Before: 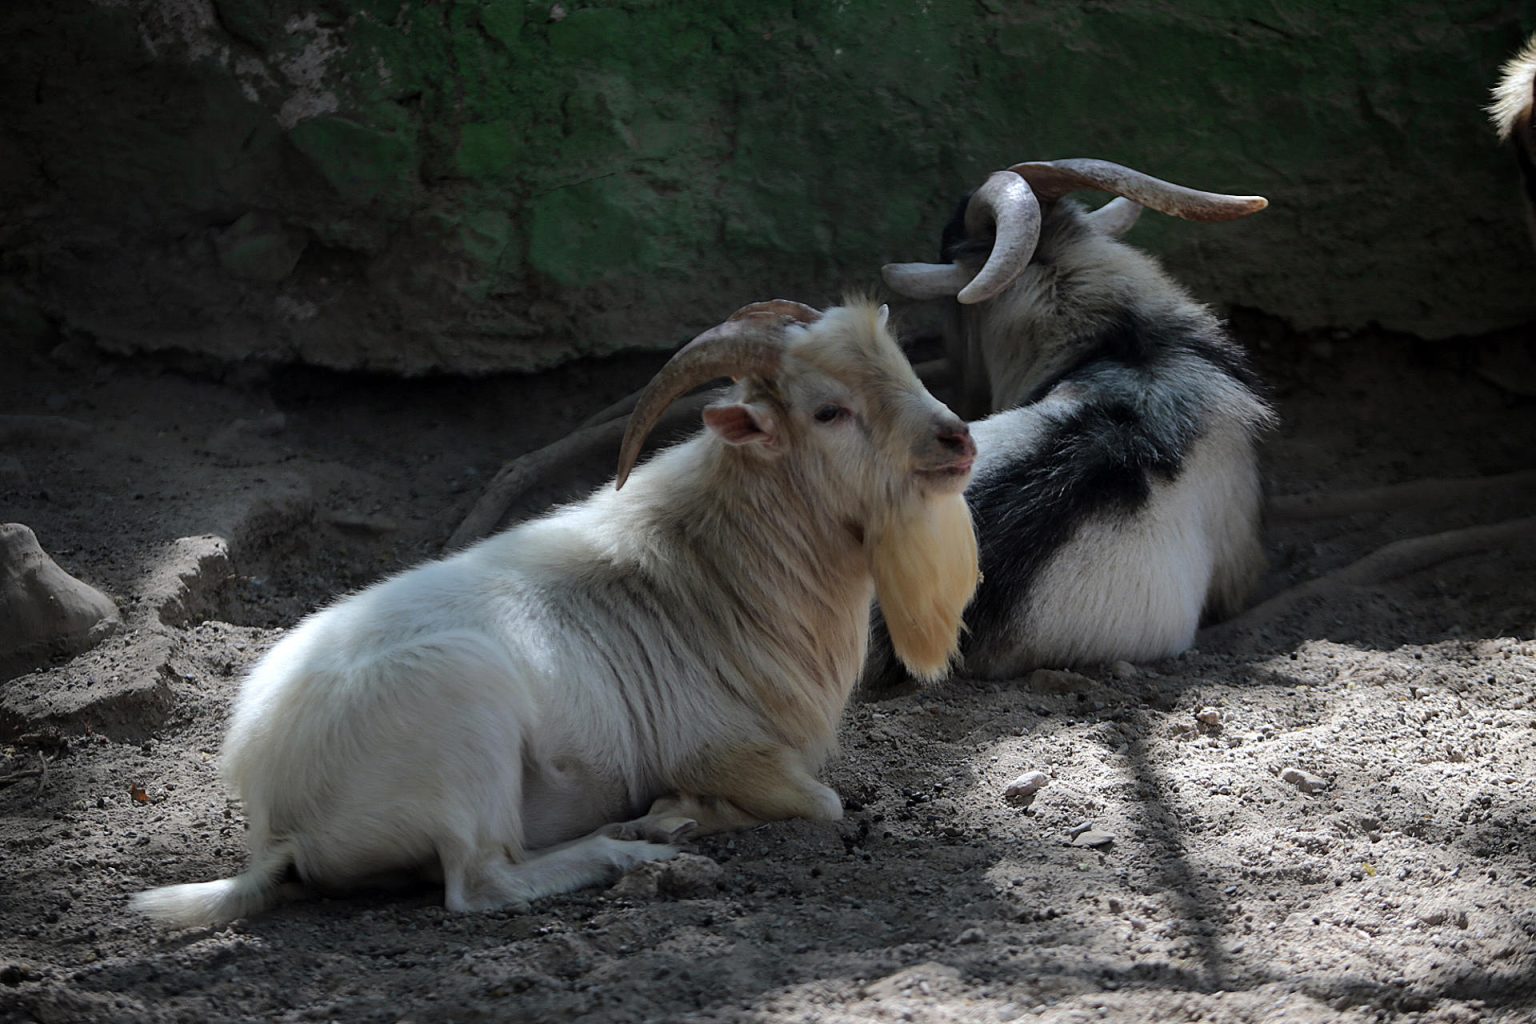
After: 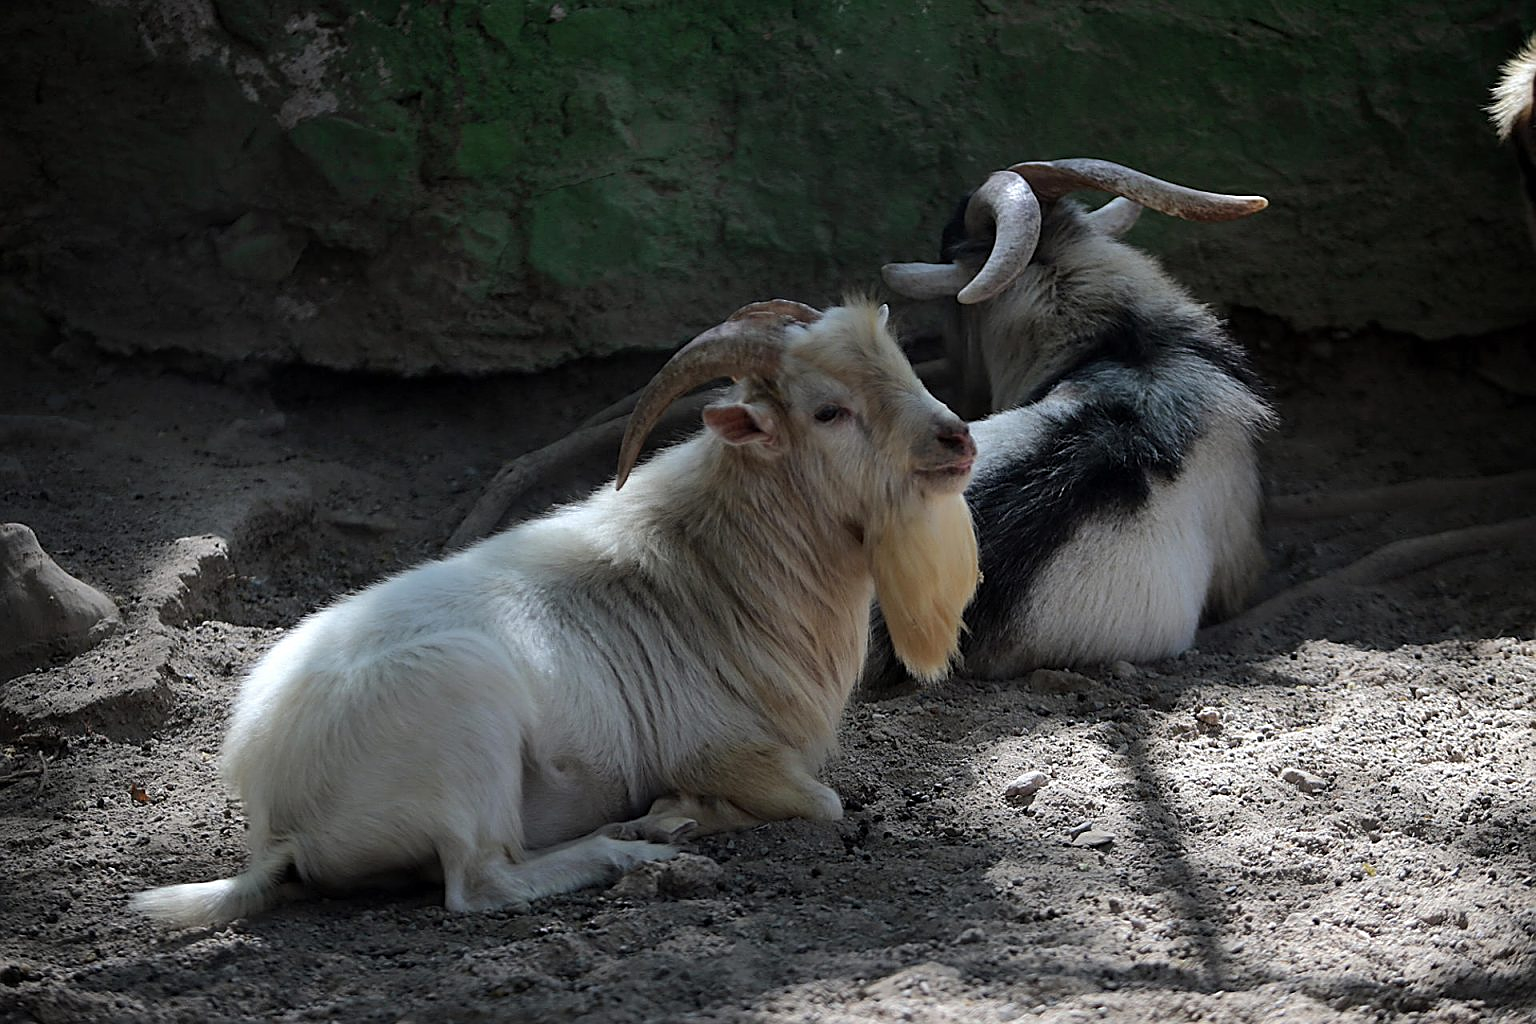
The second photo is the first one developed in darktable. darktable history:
sharpen: amount 0.472
